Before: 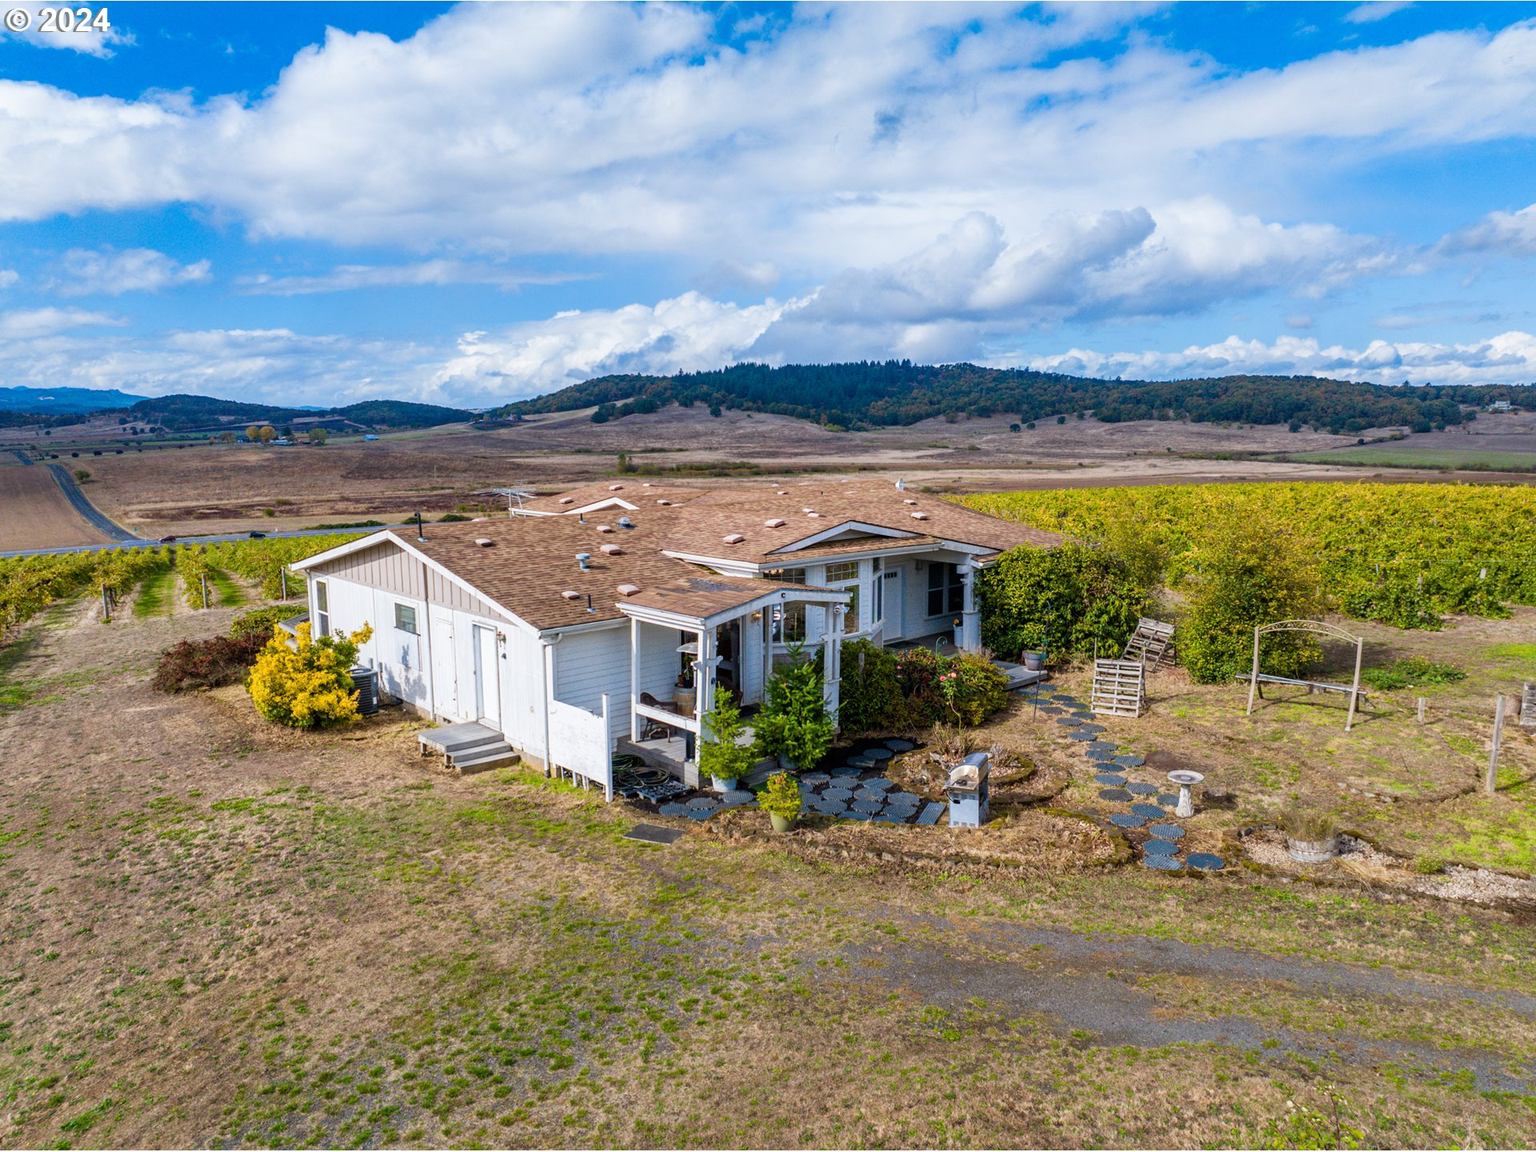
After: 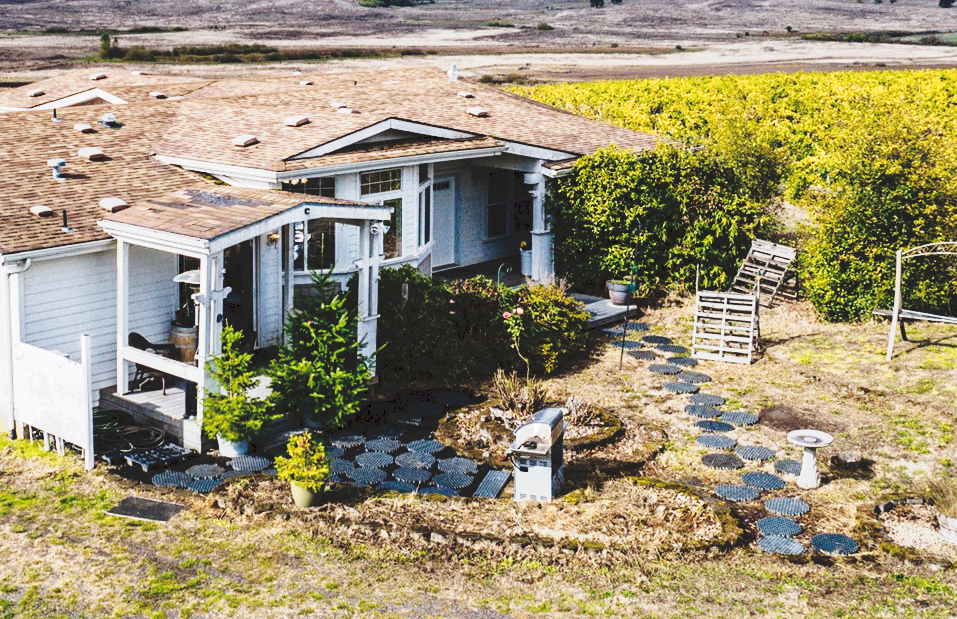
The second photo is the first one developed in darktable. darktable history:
levels: levels [0, 0.618, 1]
crop: left 35.045%, top 37.038%, right 15.065%, bottom 19.953%
tone curve: curves: ch0 [(0, 0) (0.003, 0.279) (0.011, 0.287) (0.025, 0.295) (0.044, 0.304) (0.069, 0.316) (0.1, 0.319) (0.136, 0.316) (0.177, 0.32) (0.224, 0.359) (0.277, 0.421) (0.335, 0.511) (0.399, 0.639) (0.468, 0.734) (0.543, 0.827) (0.623, 0.89) (0.709, 0.944) (0.801, 0.965) (0.898, 0.968) (1, 1)], preserve colors none
